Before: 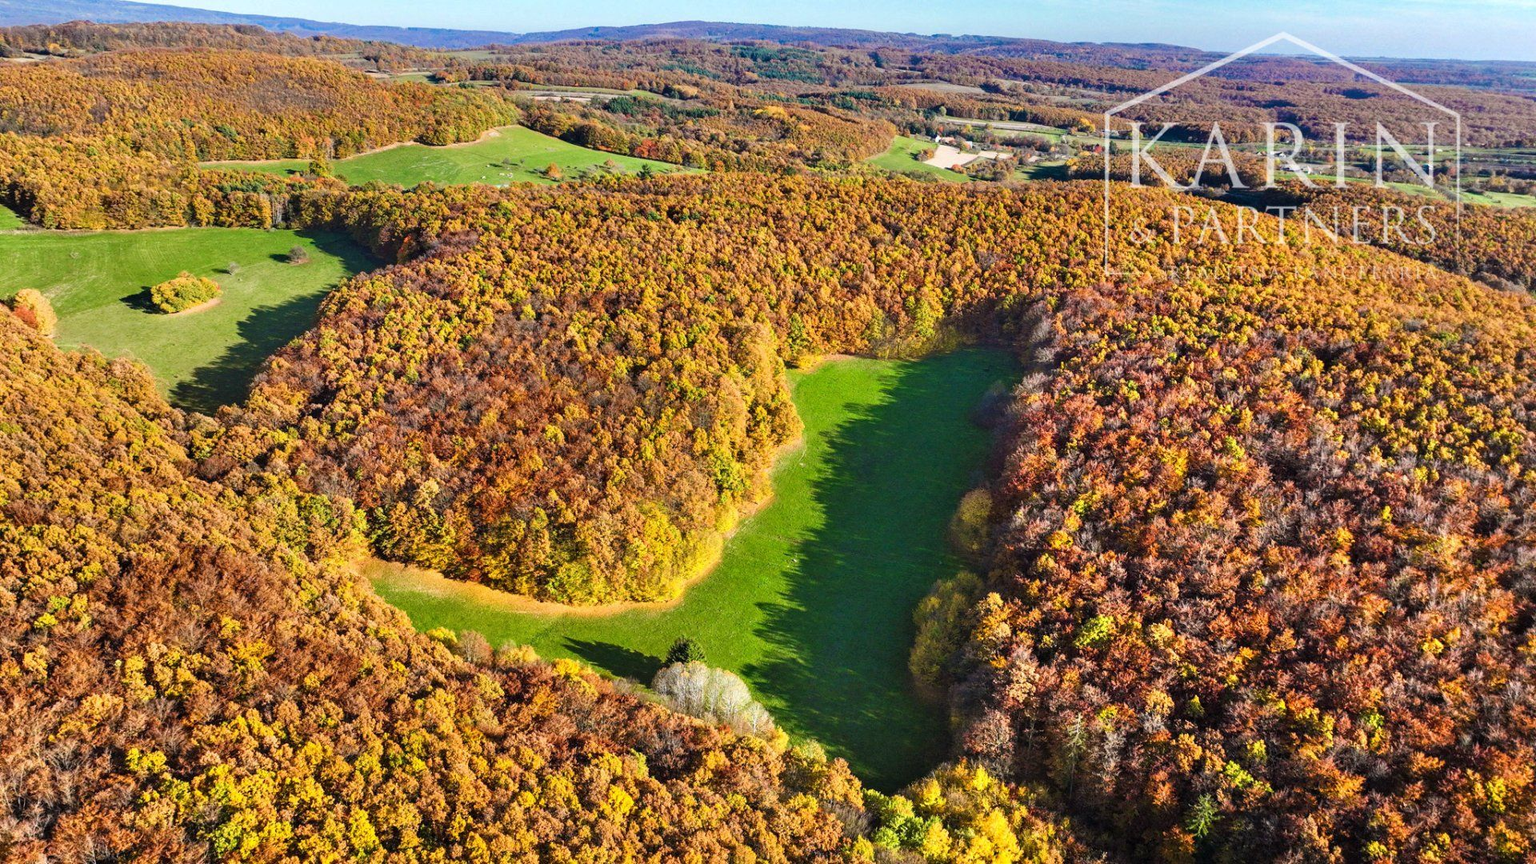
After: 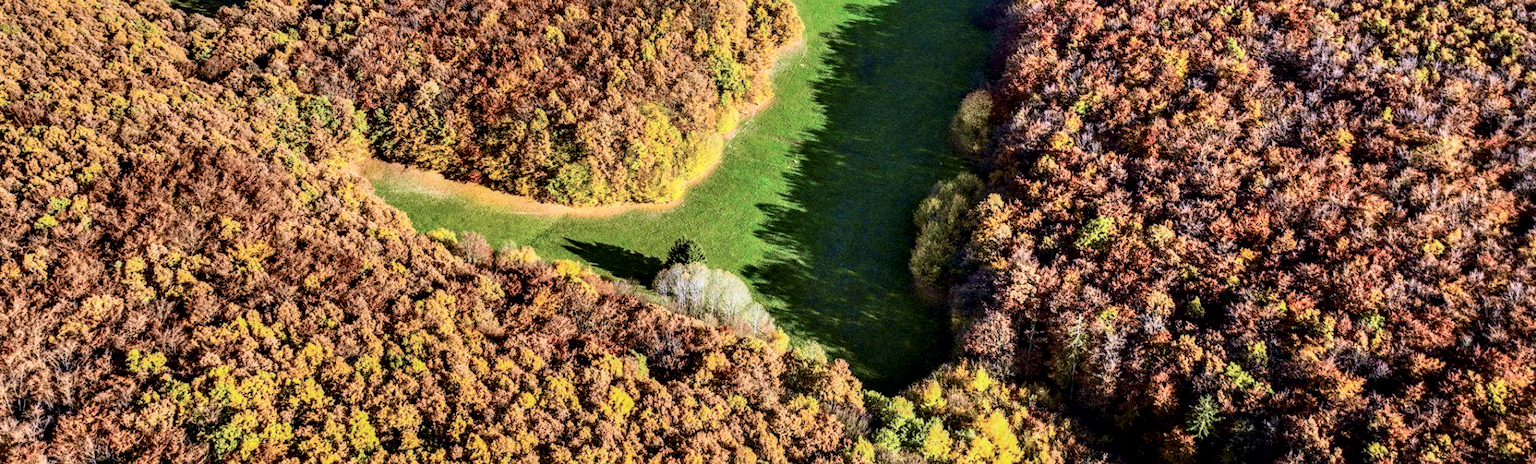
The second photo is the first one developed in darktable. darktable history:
local contrast: highlights 25%, detail 150%
tone curve: curves: ch0 [(0, 0) (0.049, 0.01) (0.154, 0.081) (0.491, 0.519) (0.748, 0.765) (1, 0.919)]; ch1 [(0, 0) (0.172, 0.123) (0.317, 0.272) (0.401, 0.422) (0.499, 0.497) (0.531, 0.54) (0.615, 0.603) (0.741, 0.783) (1, 1)]; ch2 [(0, 0) (0.411, 0.424) (0.483, 0.478) (0.544, 0.56) (0.686, 0.638) (1, 1)], color space Lab, independent channels, preserve colors none
crop and rotate: top 46.237%
white balance: red 0.967, blue 1.119, emerald 0.756
